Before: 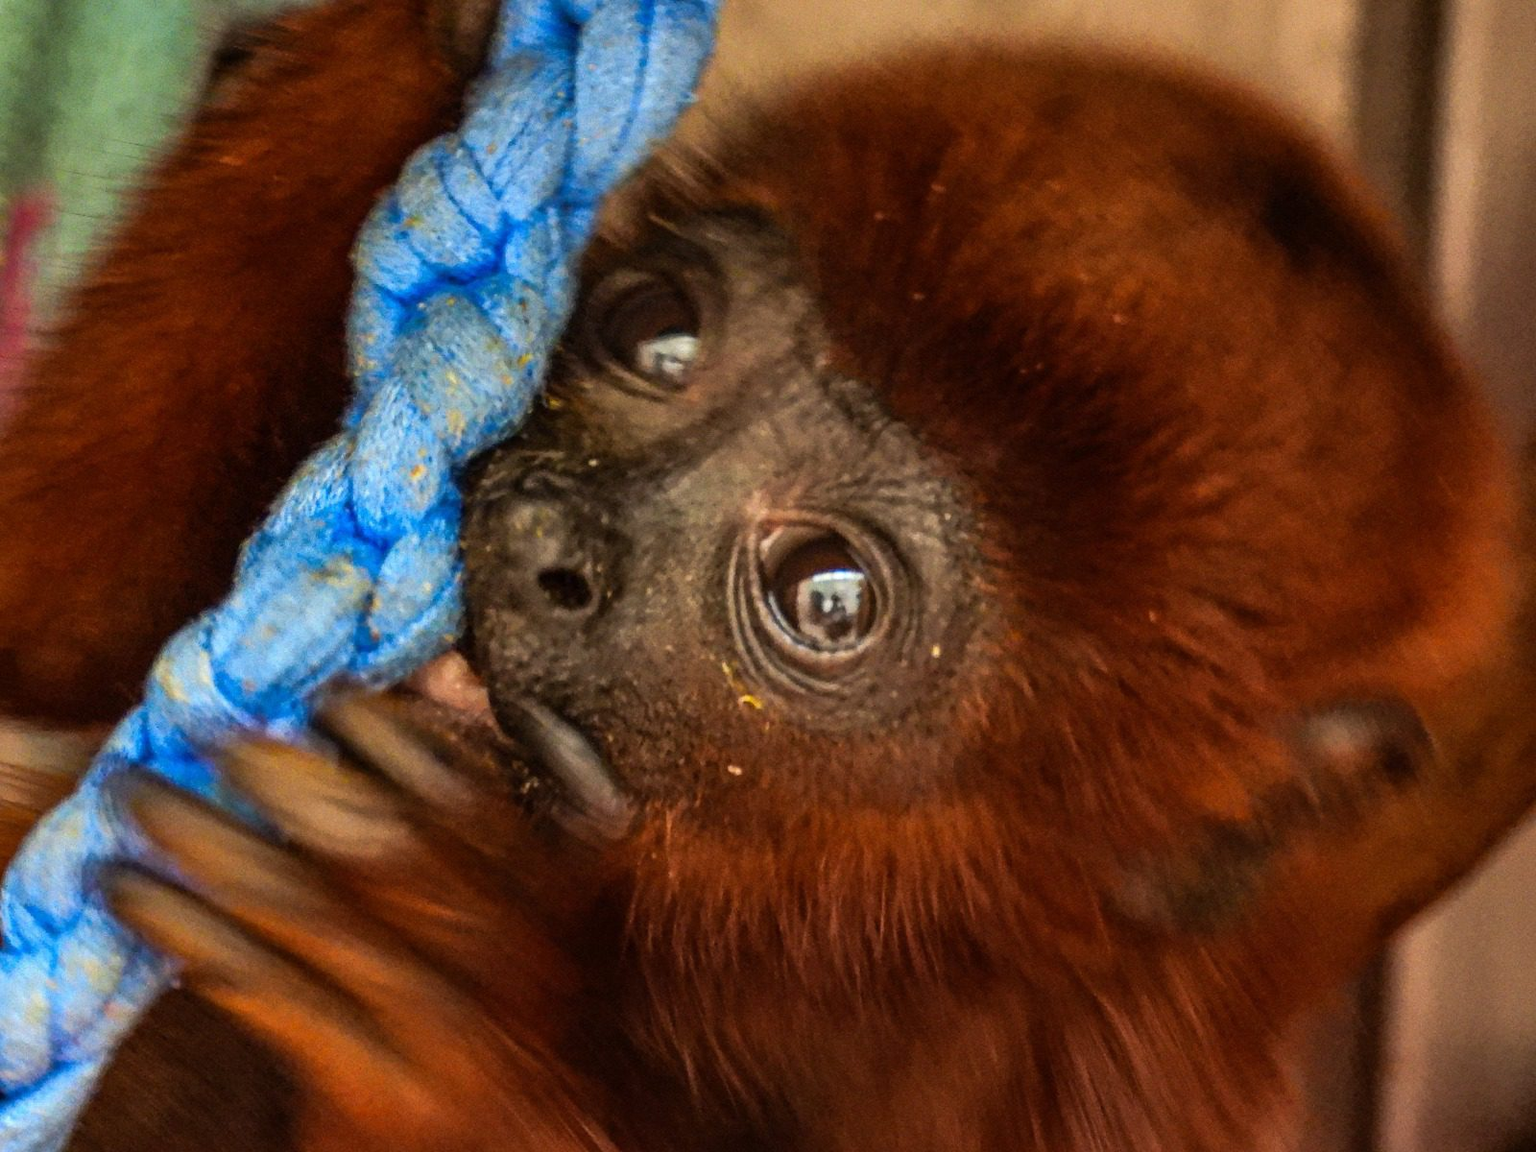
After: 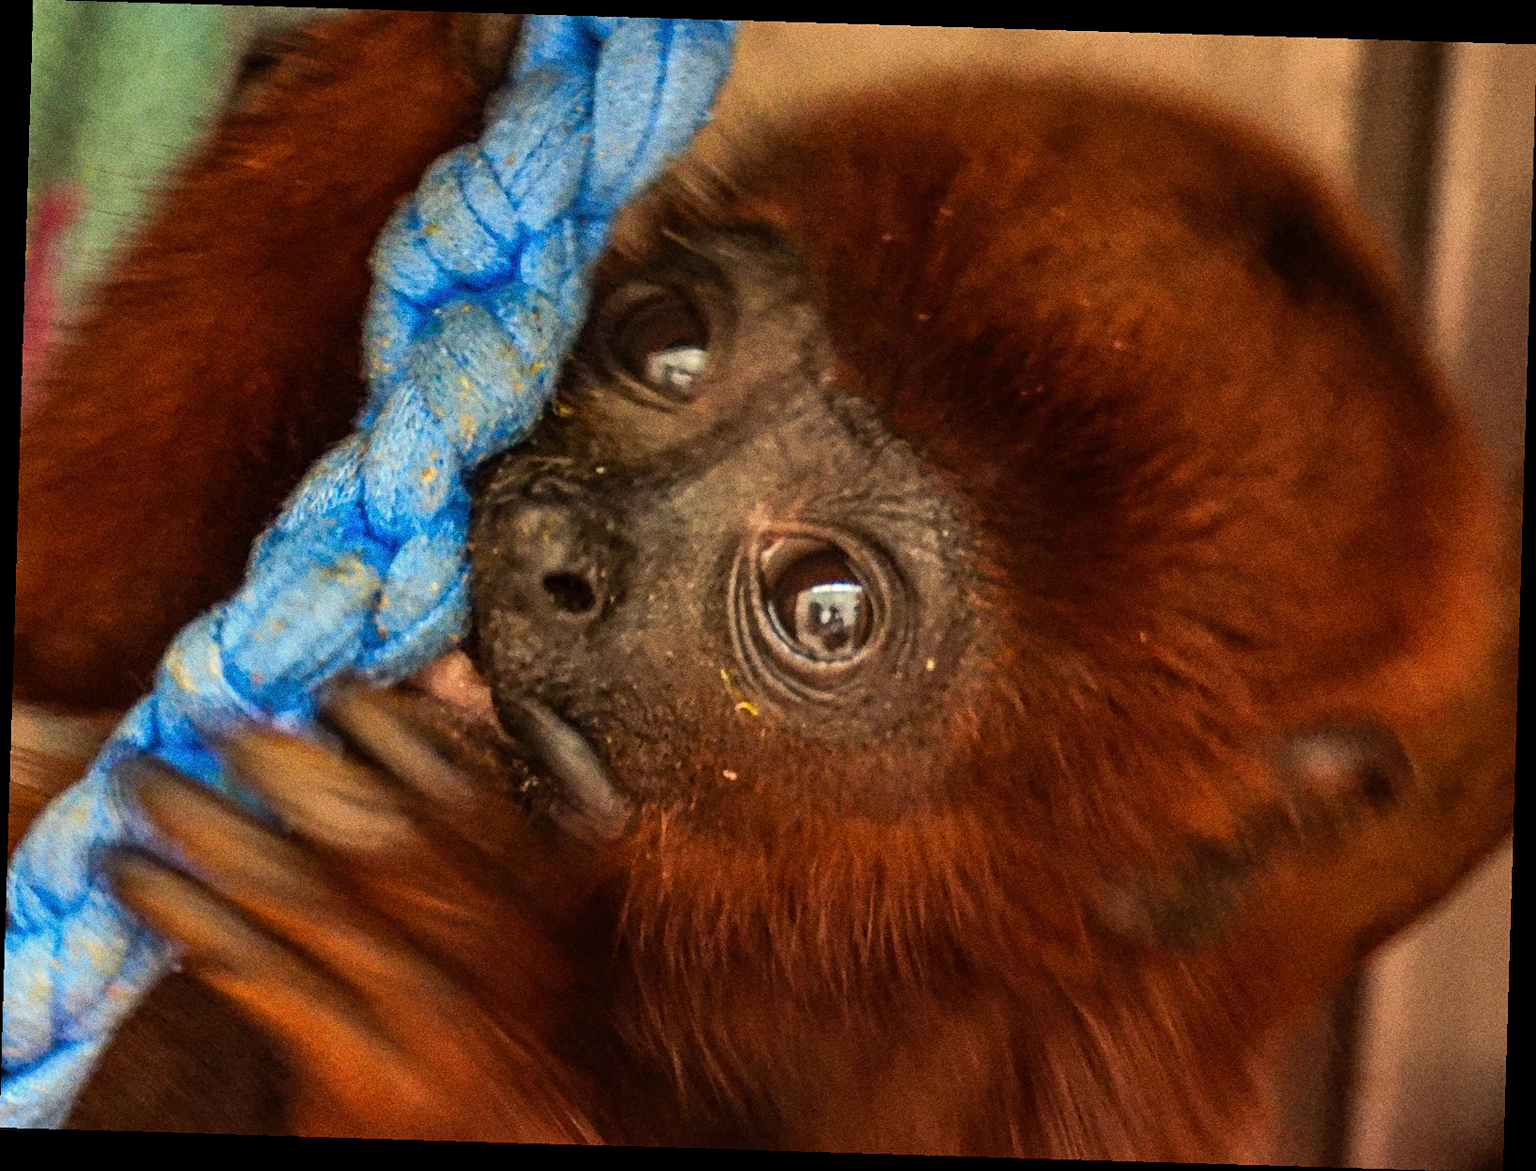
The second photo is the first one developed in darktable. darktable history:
rotate and perspective: rotation 1.72°, automatic cropping off
sharpen: amount 0.2
white balance: red 1.045, blue 0.932
grain: coarseness 0.09 ISO, strength 40%
